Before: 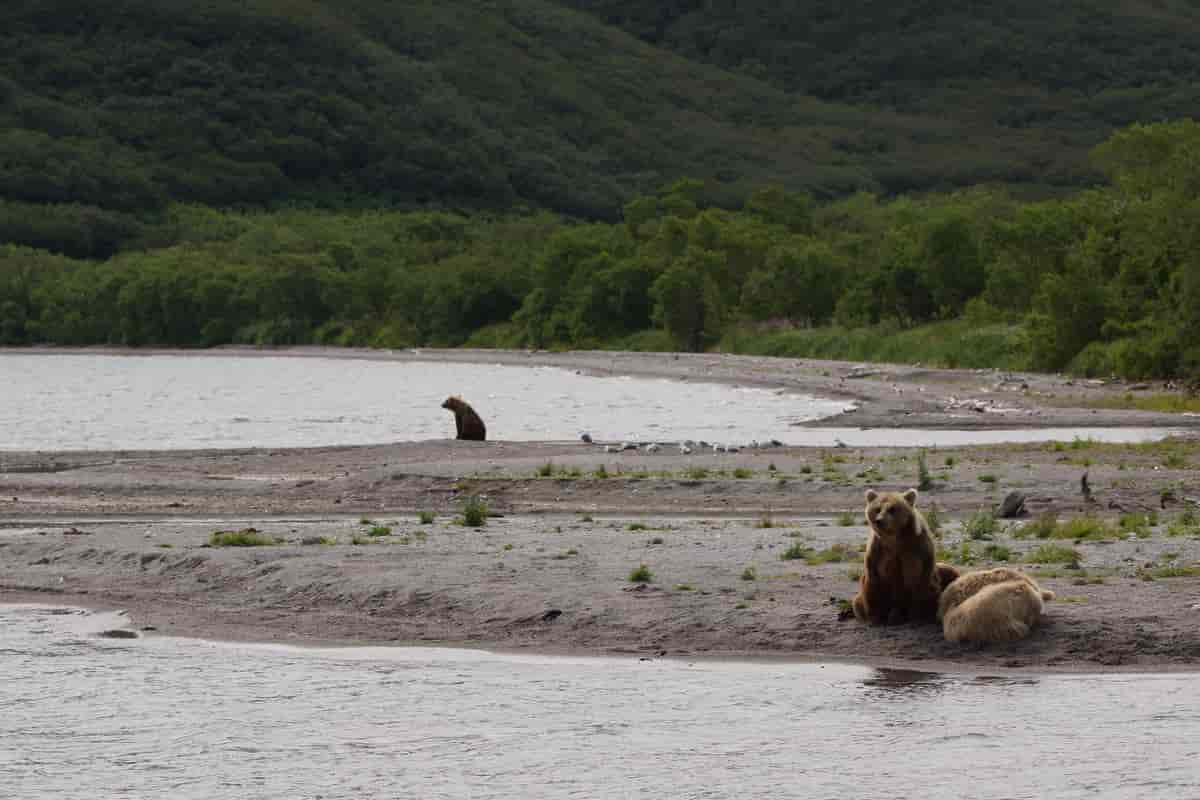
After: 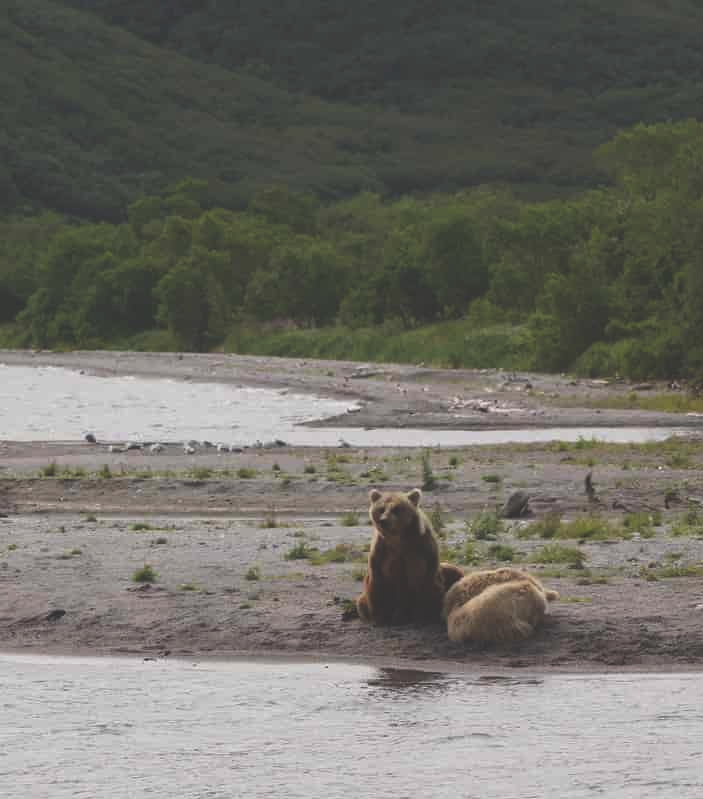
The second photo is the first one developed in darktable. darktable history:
exposure: black level correction -0.031, compensate highlight preservation false
crop: left 41.396%
